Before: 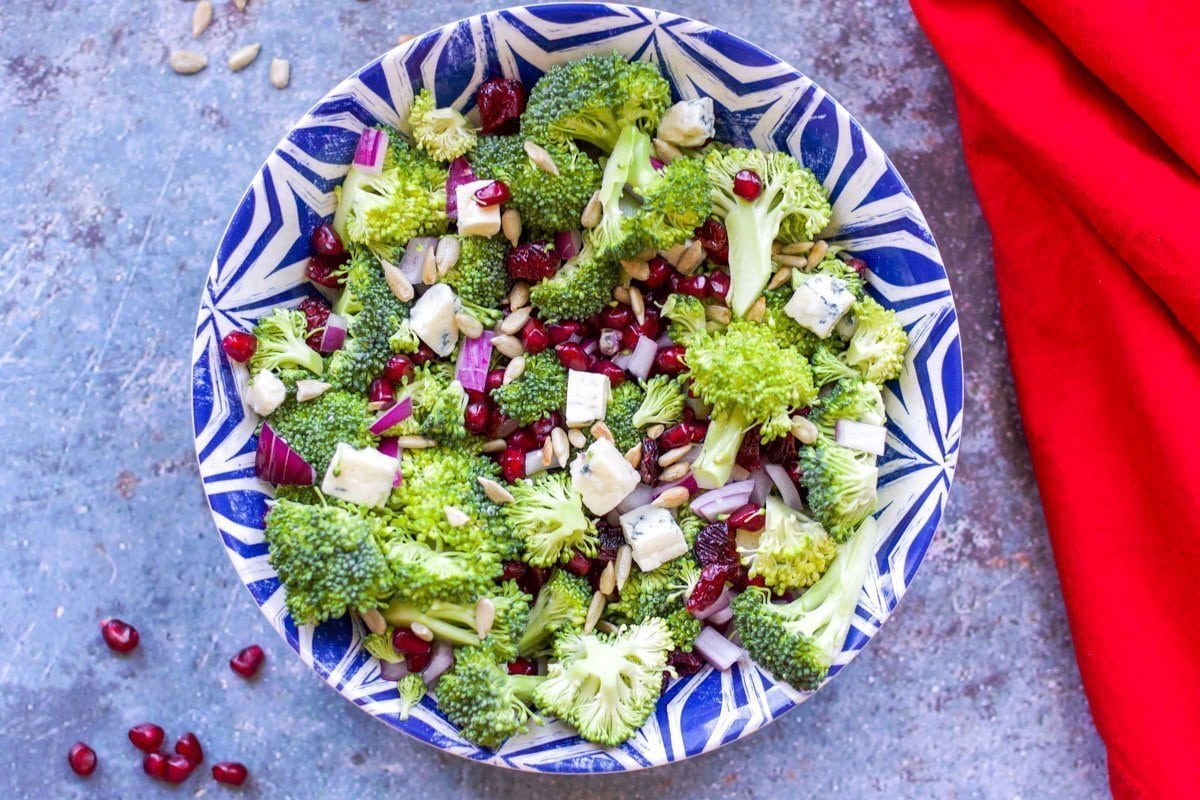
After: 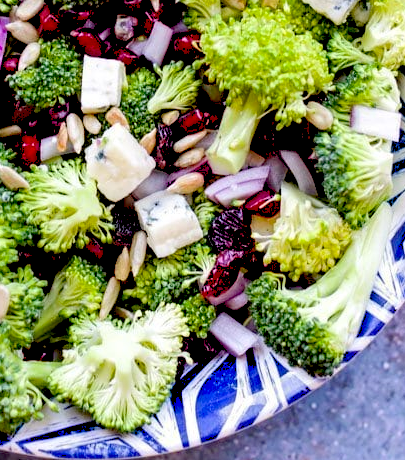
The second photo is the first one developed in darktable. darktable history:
color correction: highlights b* 0.021
crop: left 40.45%, top 39.357%, right 25.766%, bottom 3.121%
exposure: black level correction 0.049, exposure 0.013 EV, compensate highlight preservation false
